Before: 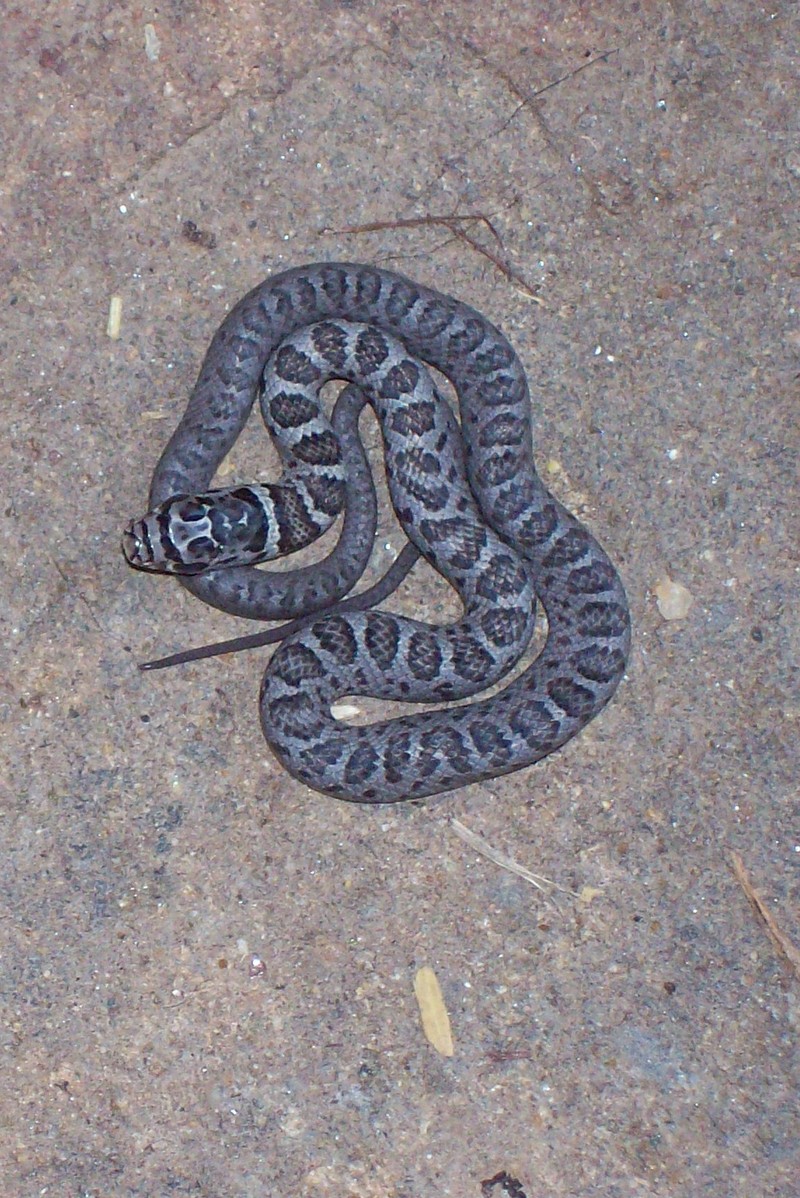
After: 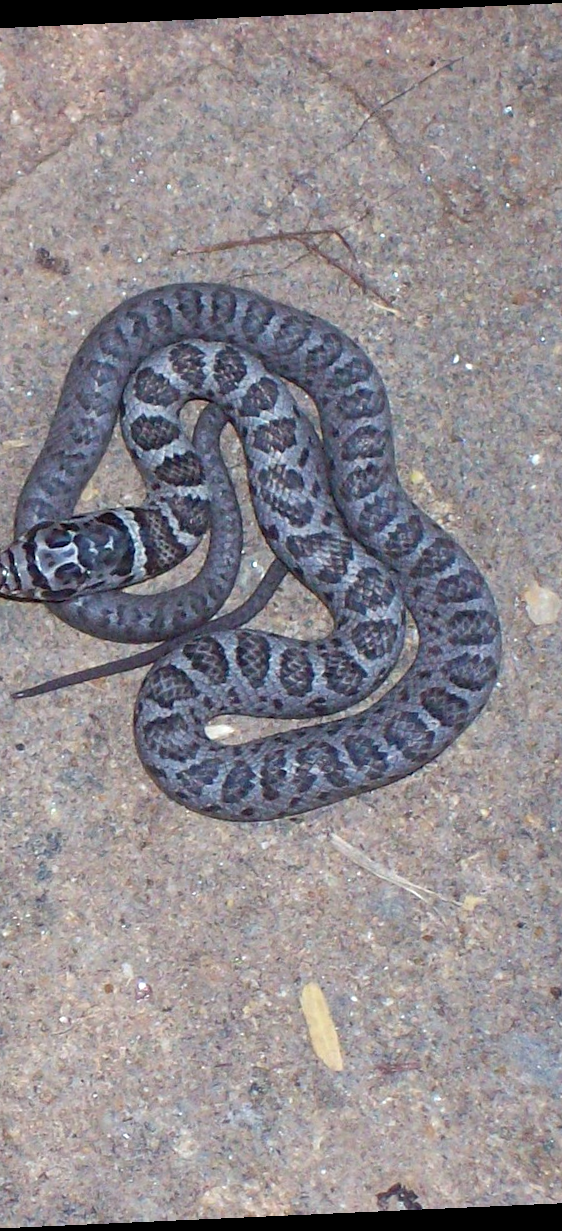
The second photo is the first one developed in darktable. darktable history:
crop and rotate: left 18.442%, right 15.508%
exposure: exposure 0.078 EV, compensate highlight preservation false
rotate and perspective: rotation -2.56°, automatic cropping off
levels: levels [0, 0.48, 0.961]
